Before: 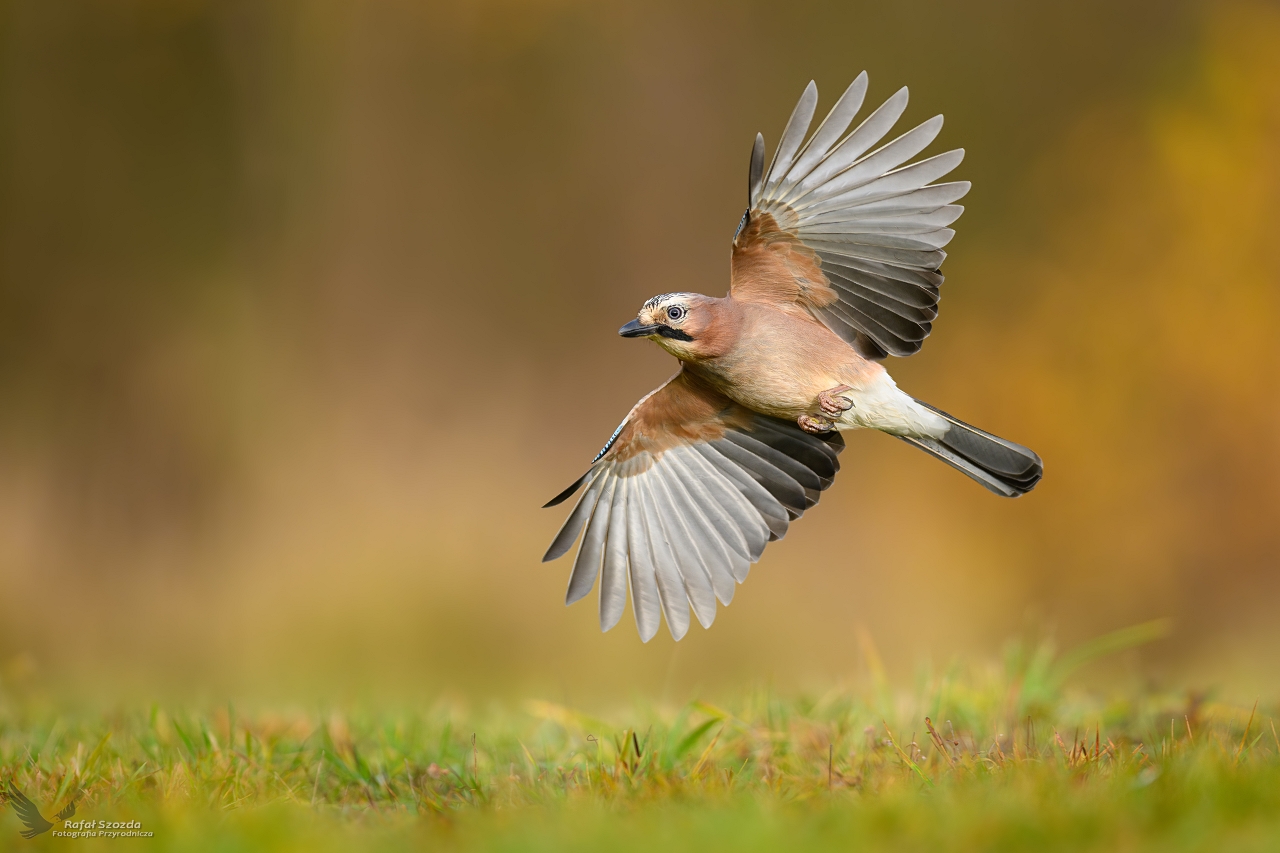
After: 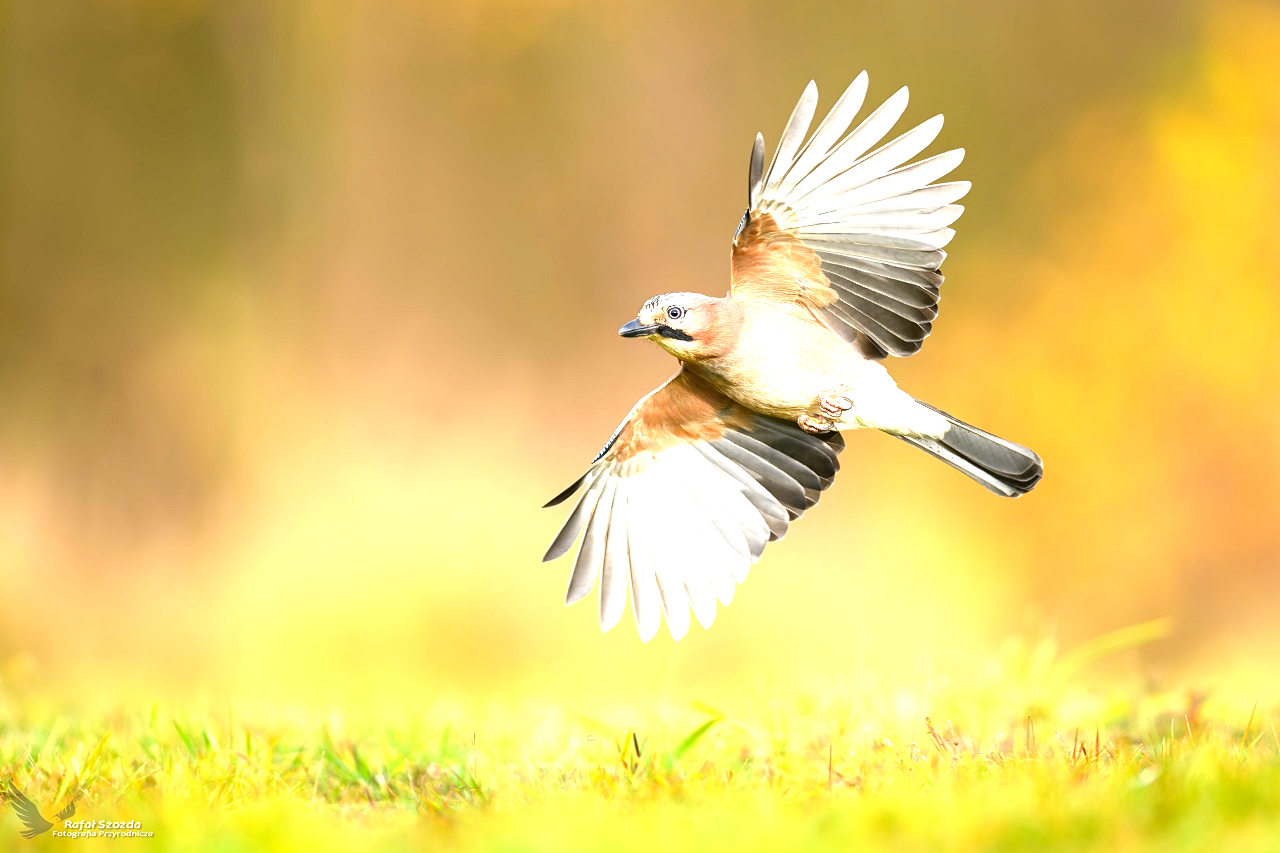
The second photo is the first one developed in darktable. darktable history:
exposure: black level correction 0.001, exposure 1.723 EV, compensate highlight preservation false
